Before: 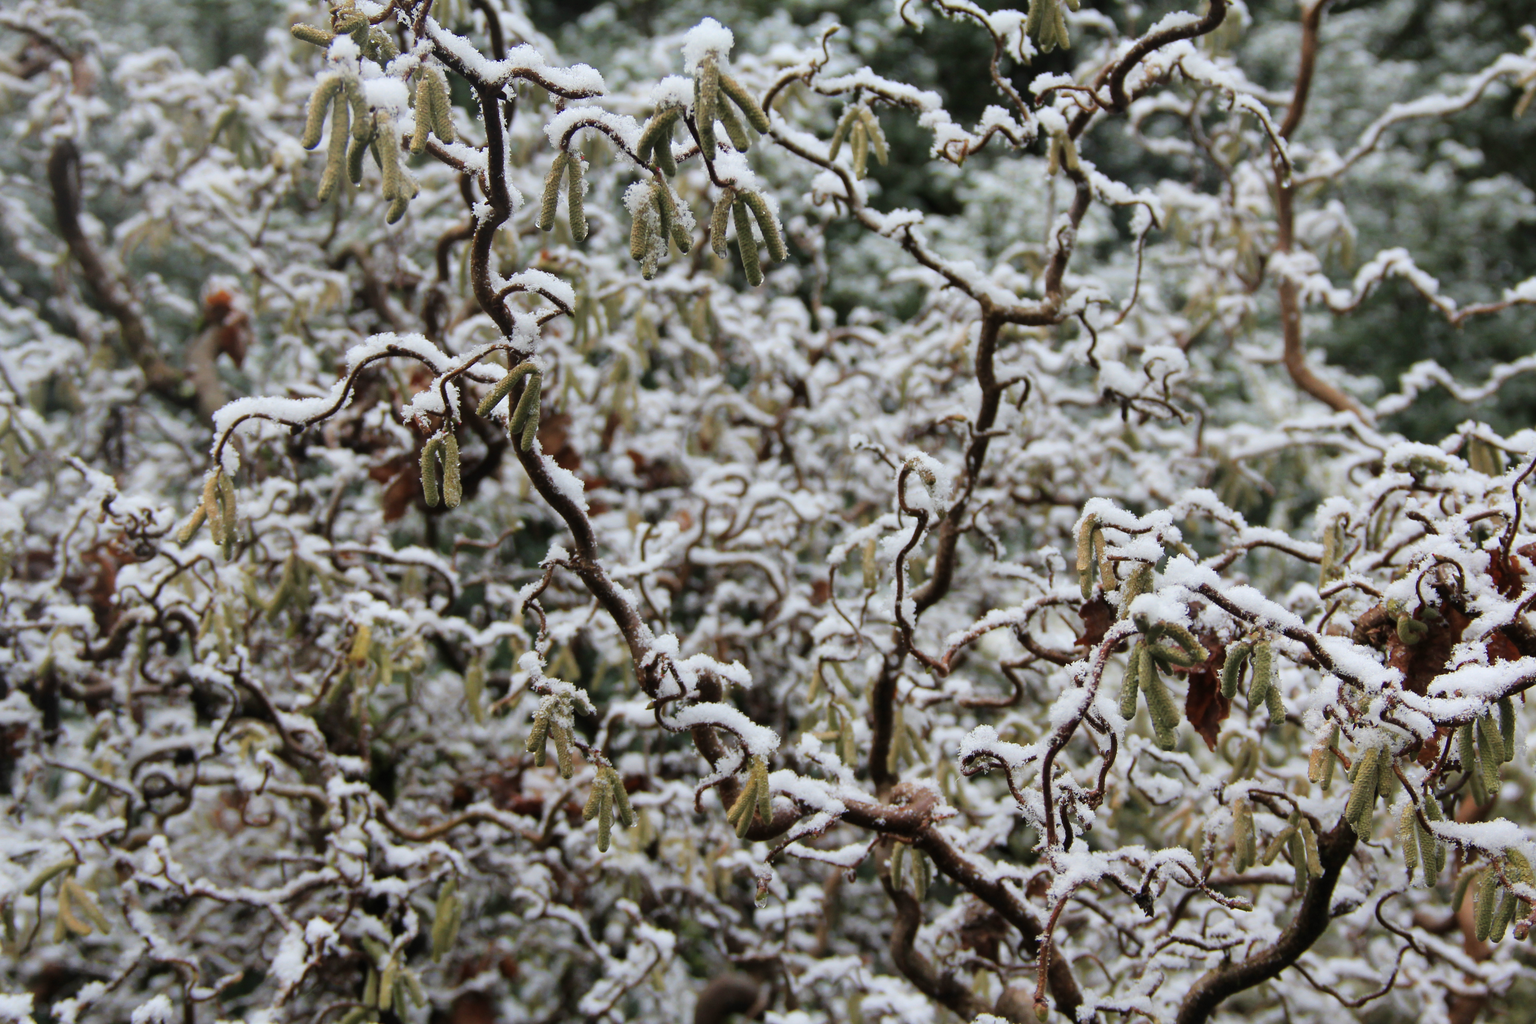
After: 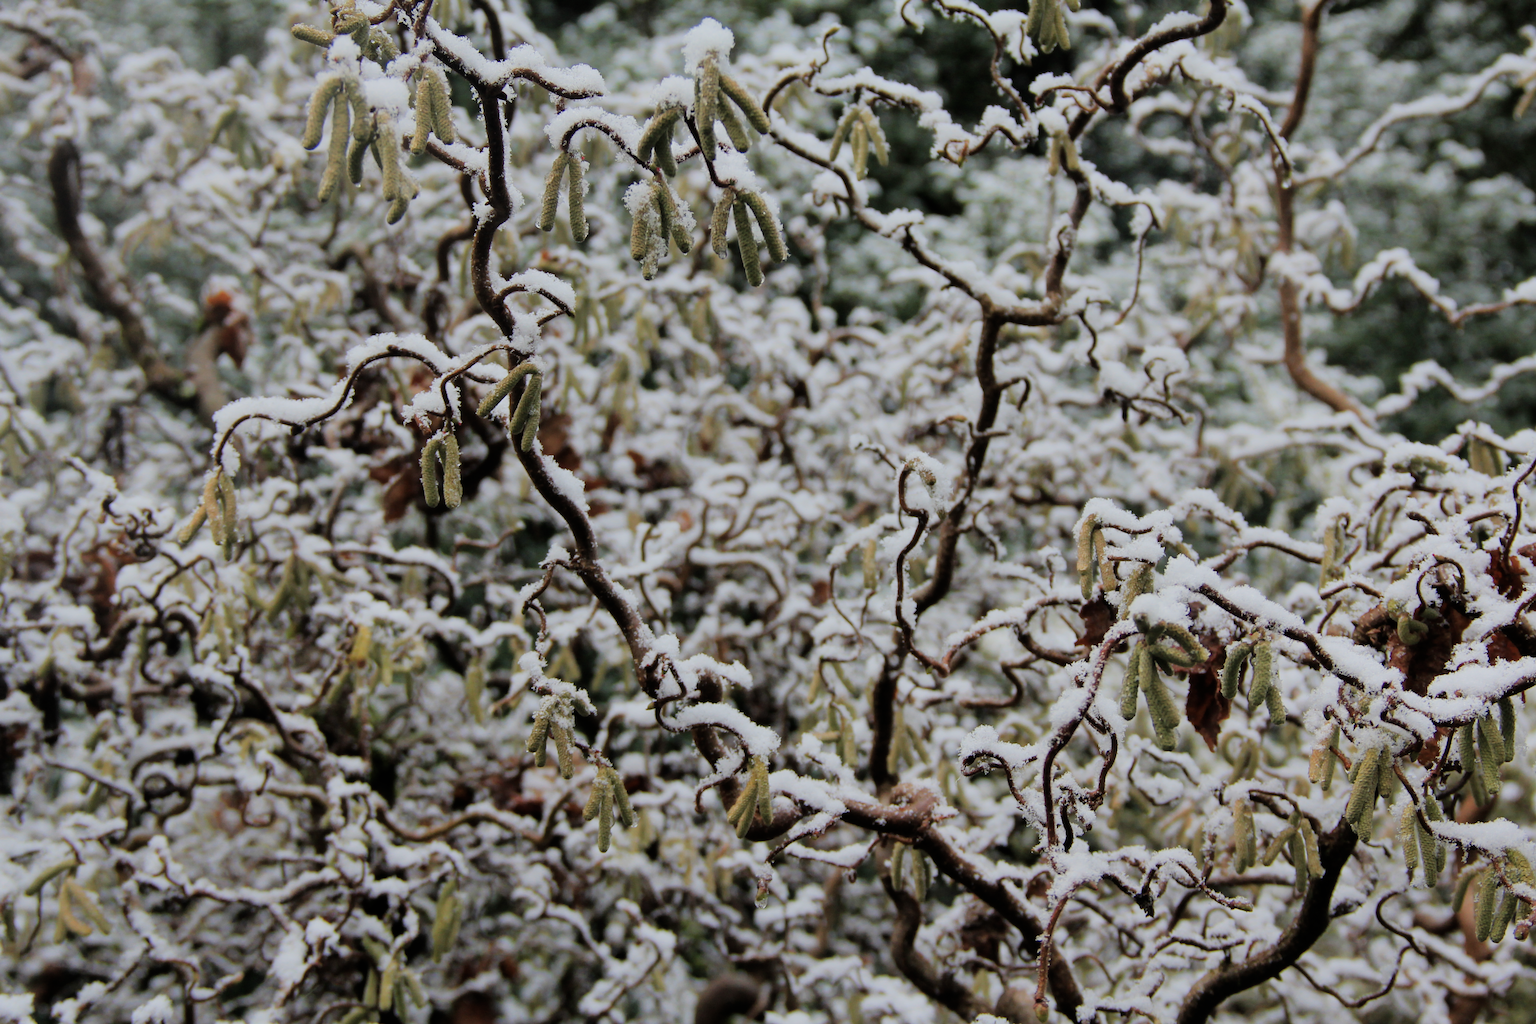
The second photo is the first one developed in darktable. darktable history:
filmic rgb: black relative exposure -8 EV, white relative exposure 4.05 EV, threshold 3.01 EV, hardness 4.13, enable highlight reconstruction true
